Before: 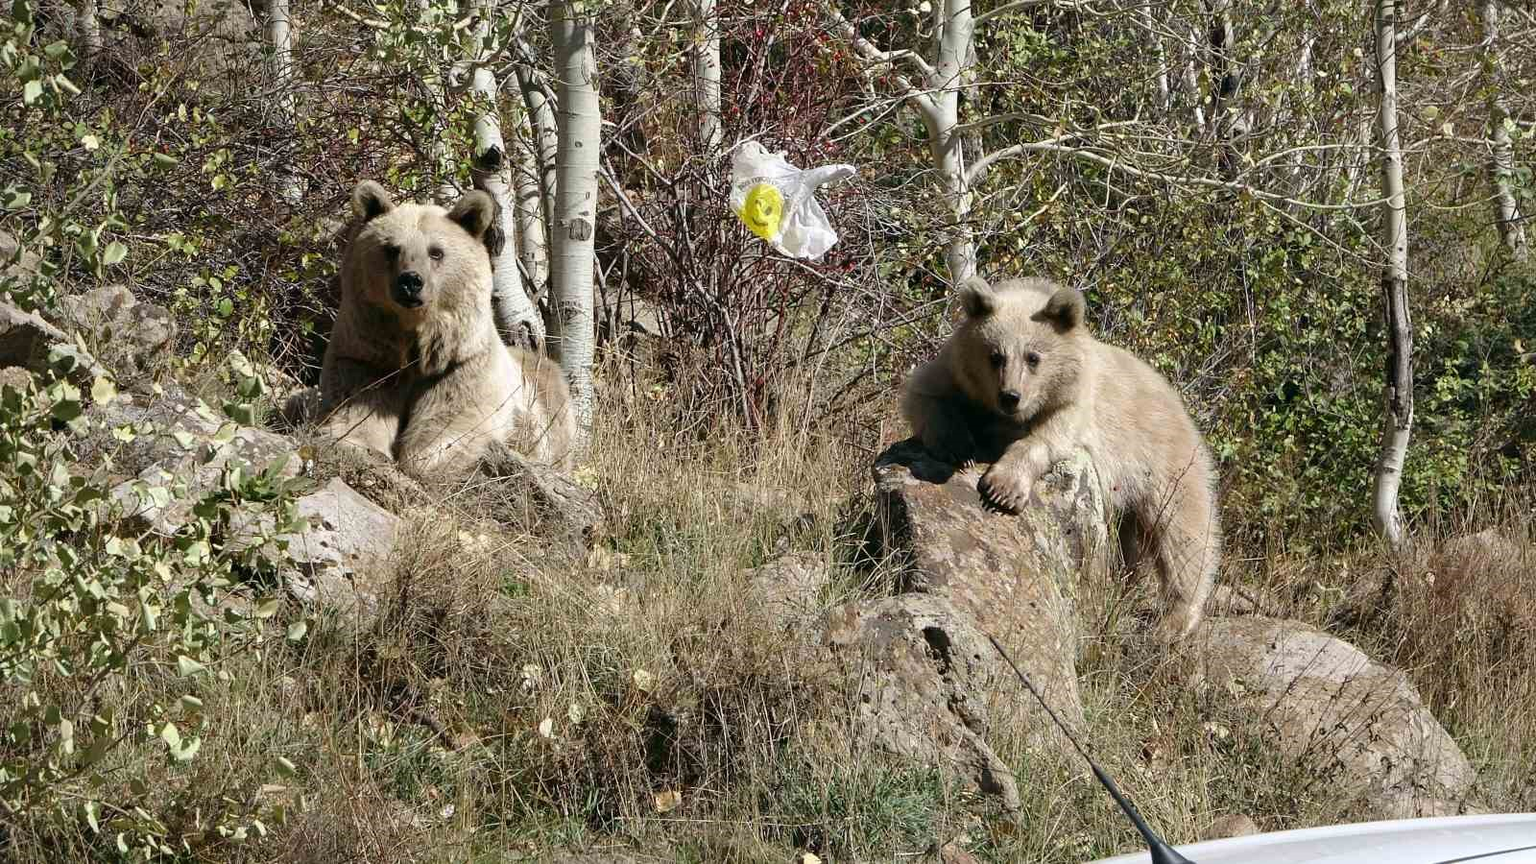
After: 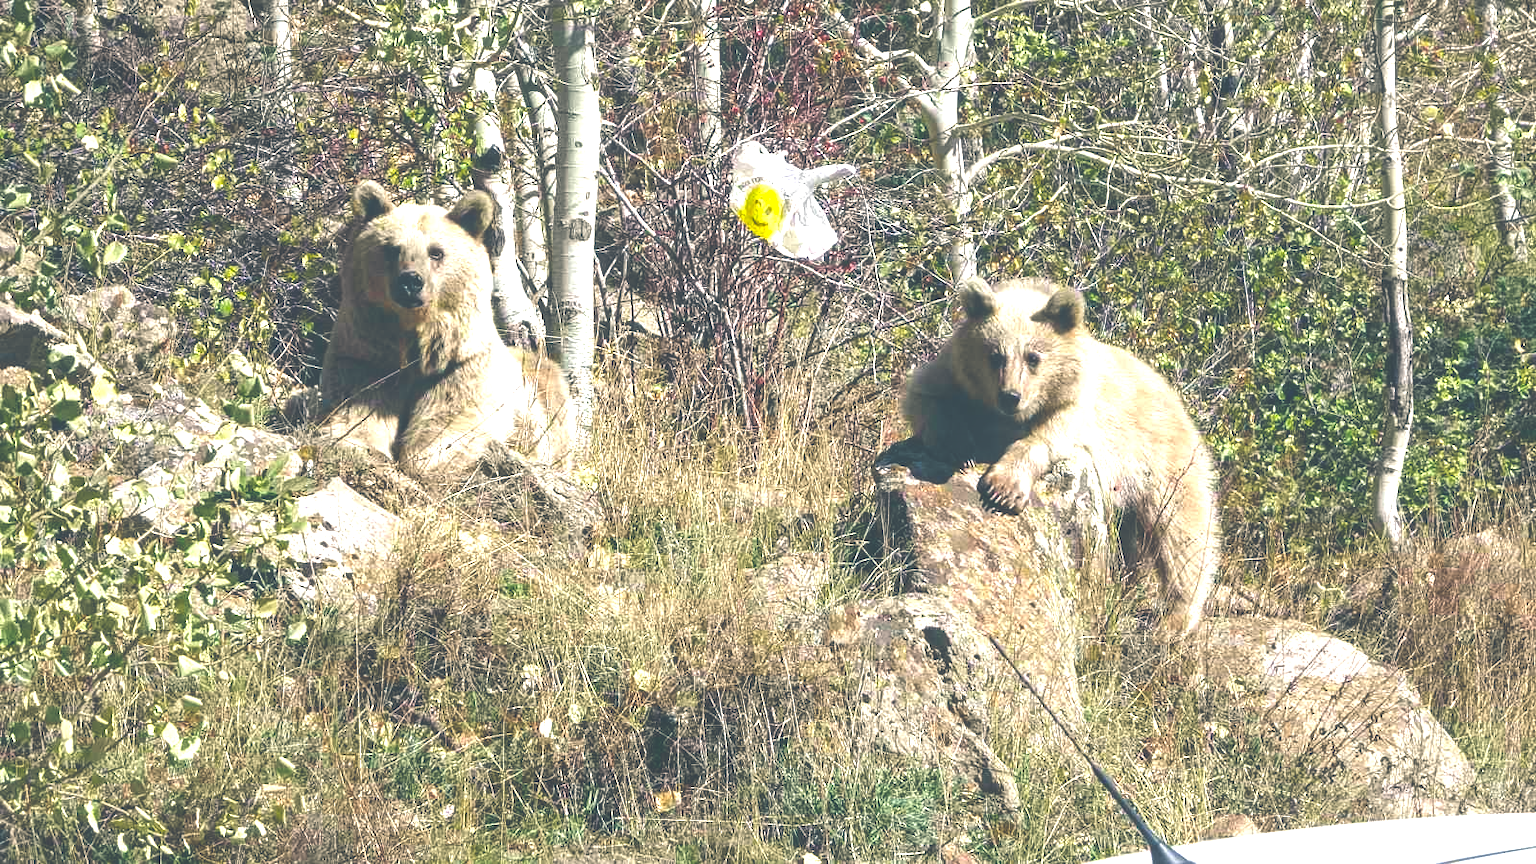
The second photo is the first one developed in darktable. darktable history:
exposure: black level correction -0.039, exposure 0.062 EV, compensate highlight preservation false
local contrast: on, module defaults
color balance rgb: shadows lift › chroma 7.287%, shadows lift › hue 246.55°, linear chroma grading › global chroma 14.451%, perceptual saturation grading › global saturation 7.858%, perceptual saturation grading › shadows 4.775%, perceptual brilliance grading › global brilliance 25.433%, global vibrance 20%
